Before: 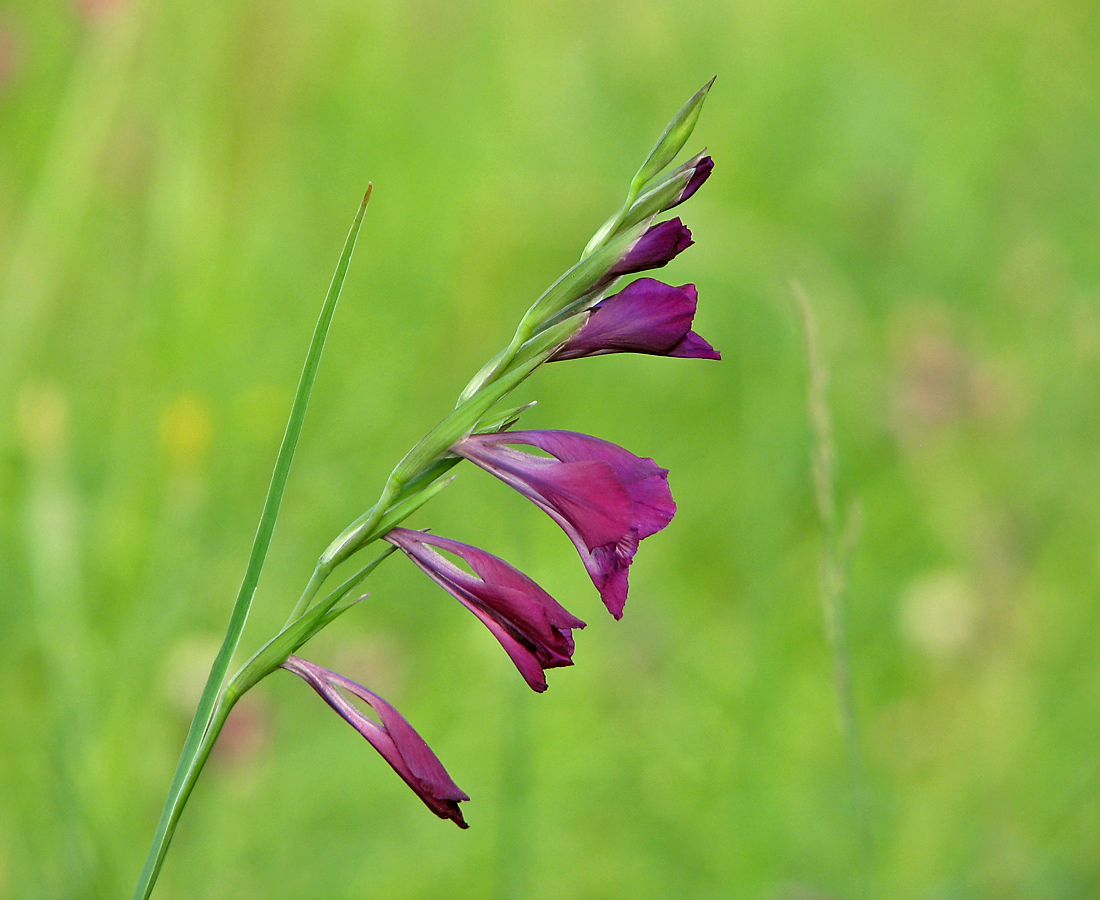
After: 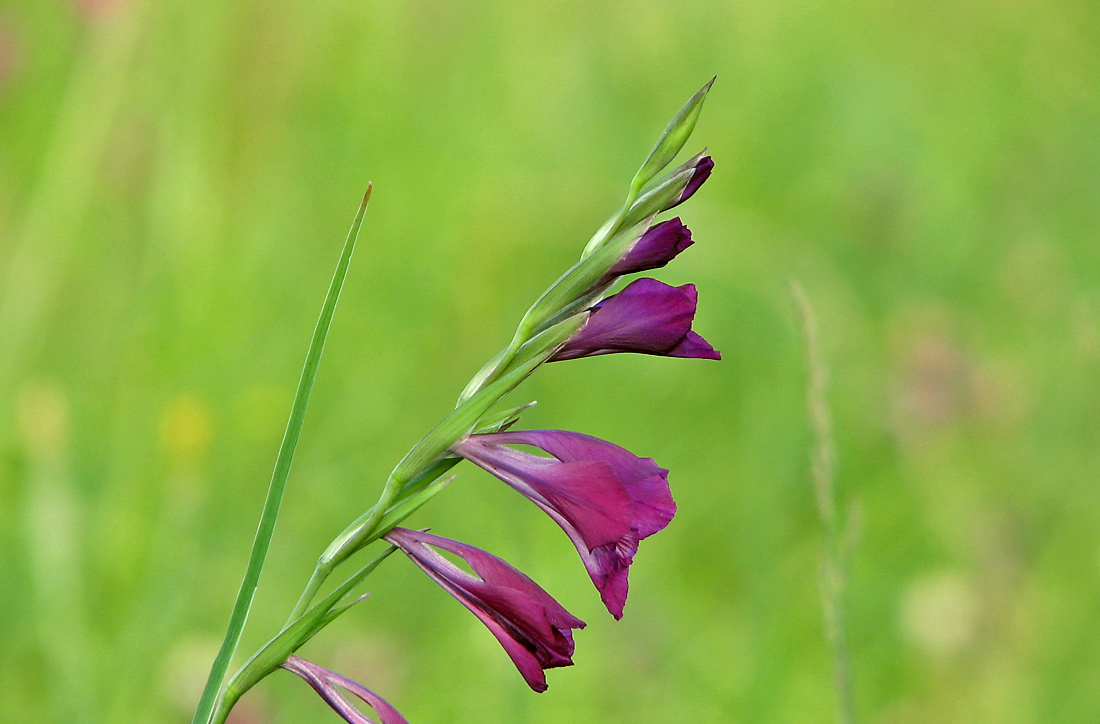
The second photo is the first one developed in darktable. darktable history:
crop: bottom 19.547%
